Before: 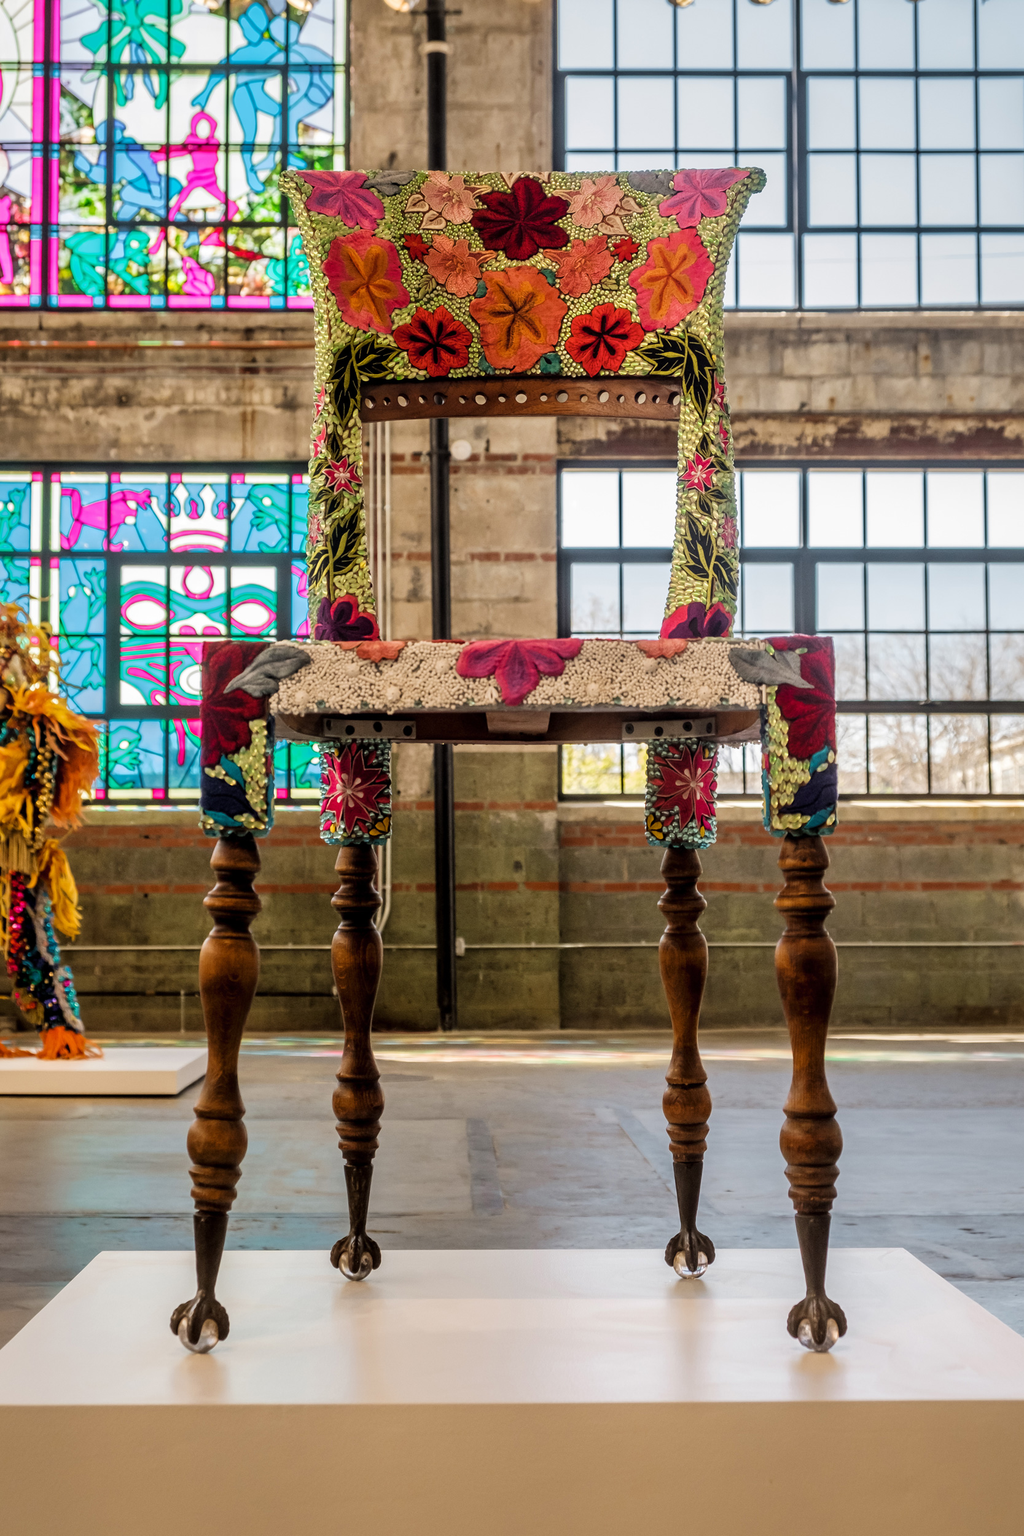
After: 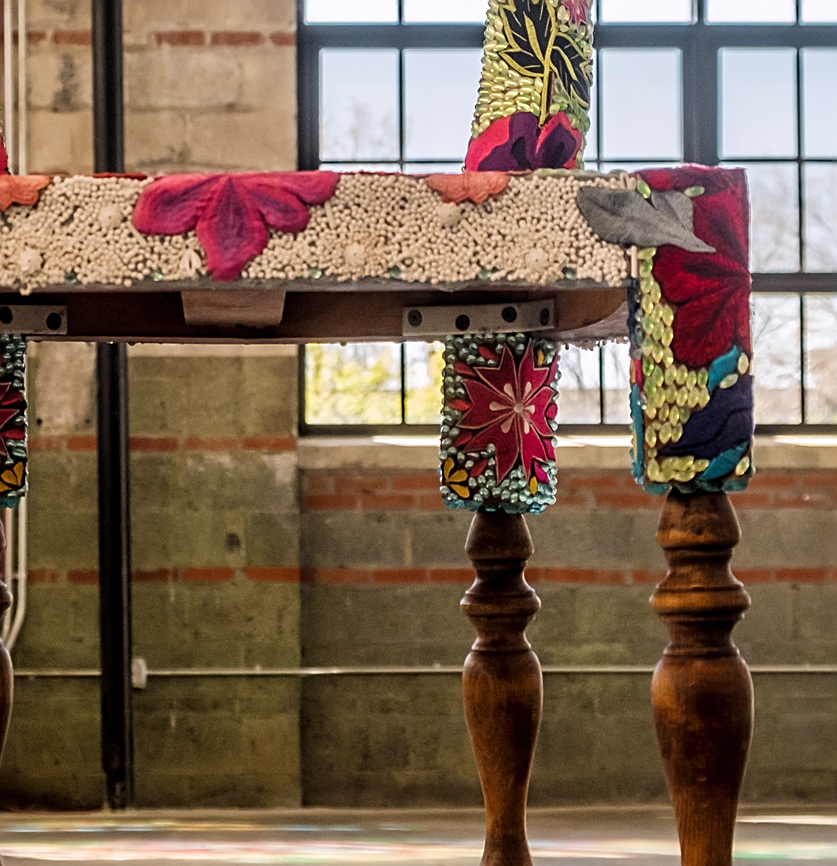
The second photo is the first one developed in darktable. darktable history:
sharpen: on, module defaults
white balance: red 1.004, blue 1.024
crop: left 36.607%, top 34.735%, right 13.146%, bottom 30.611%
